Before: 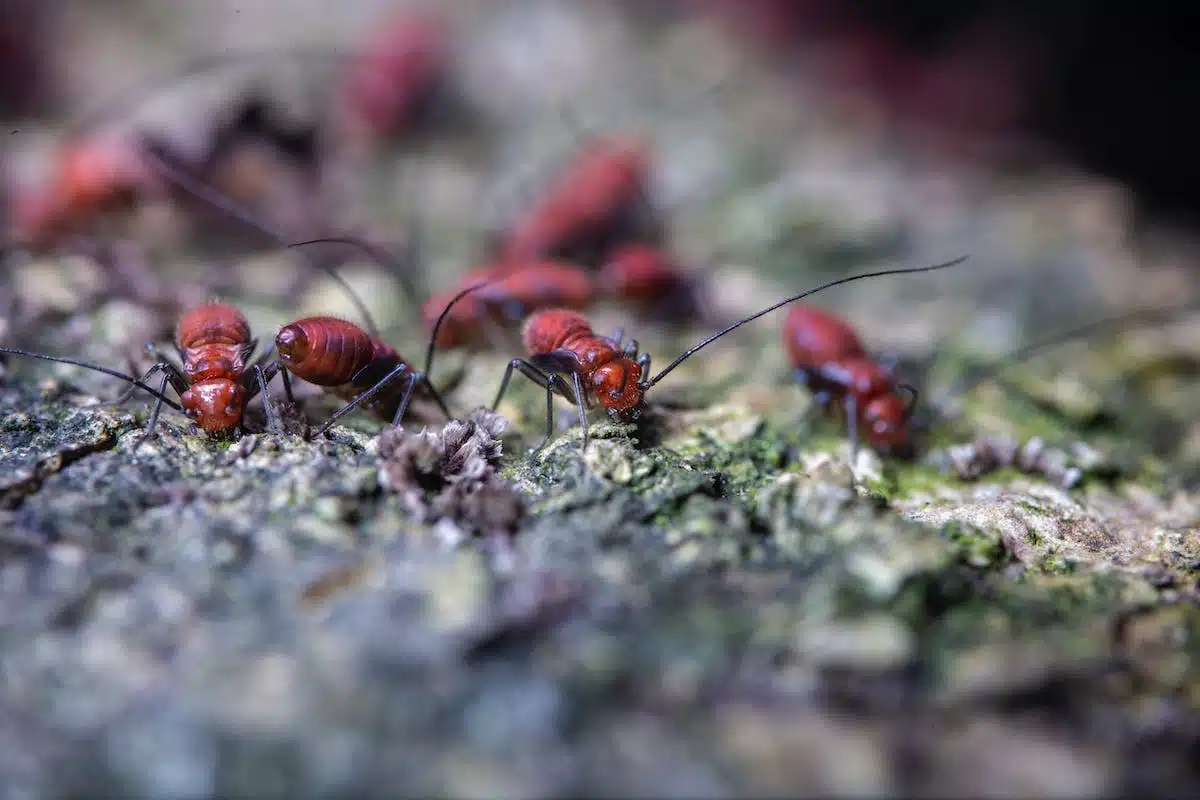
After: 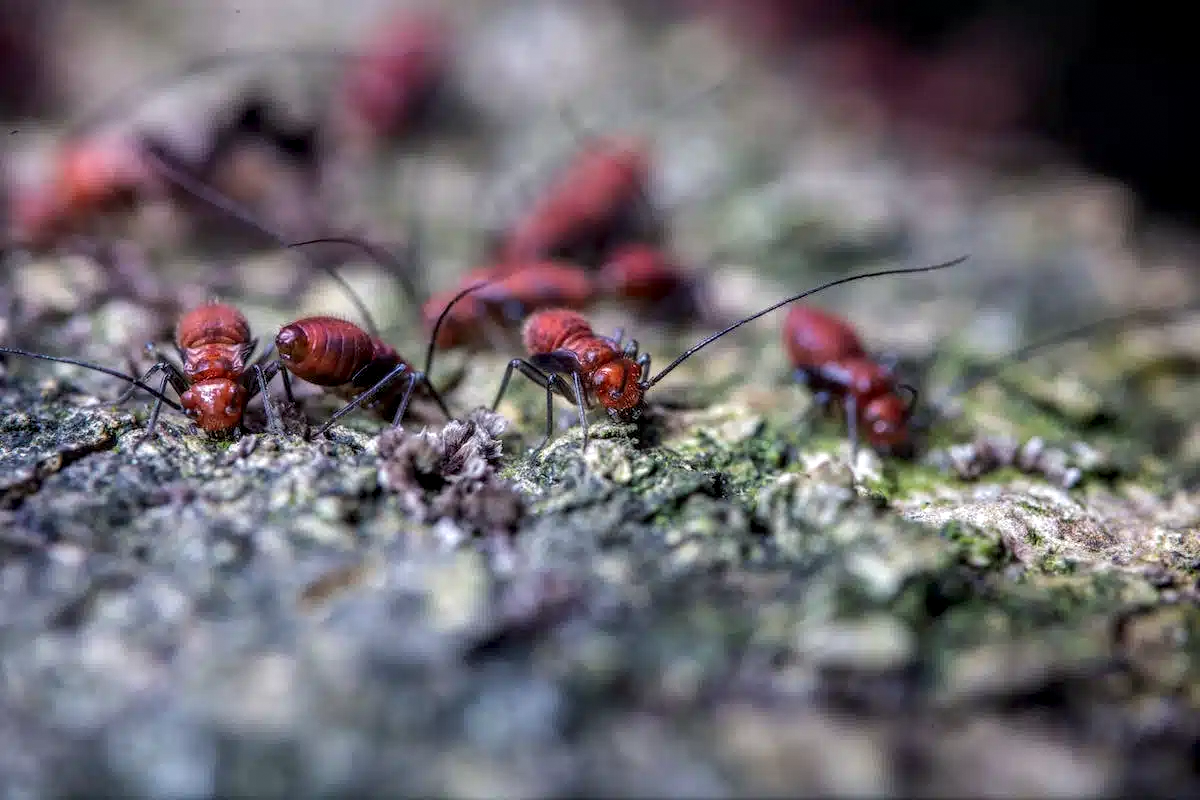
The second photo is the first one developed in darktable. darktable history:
grain: coarseness 0.81 ISO, strength 1.34%, mid-tones bias 0%
local contrast: highlights 35%, detail 135%
